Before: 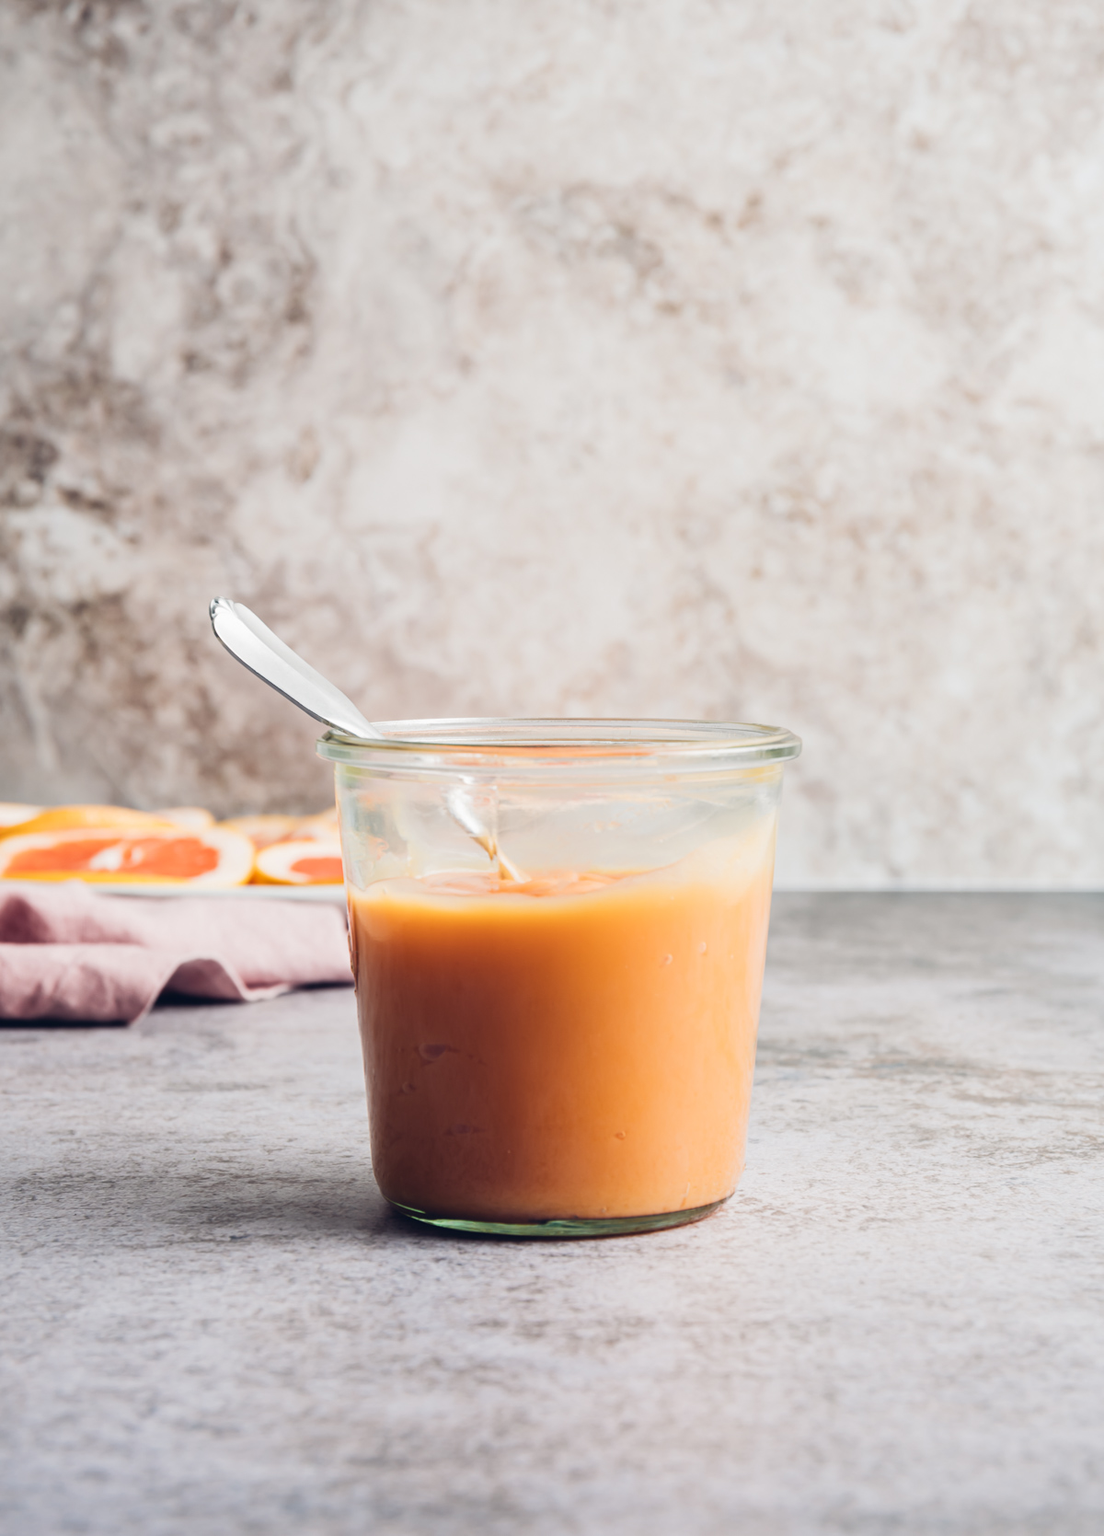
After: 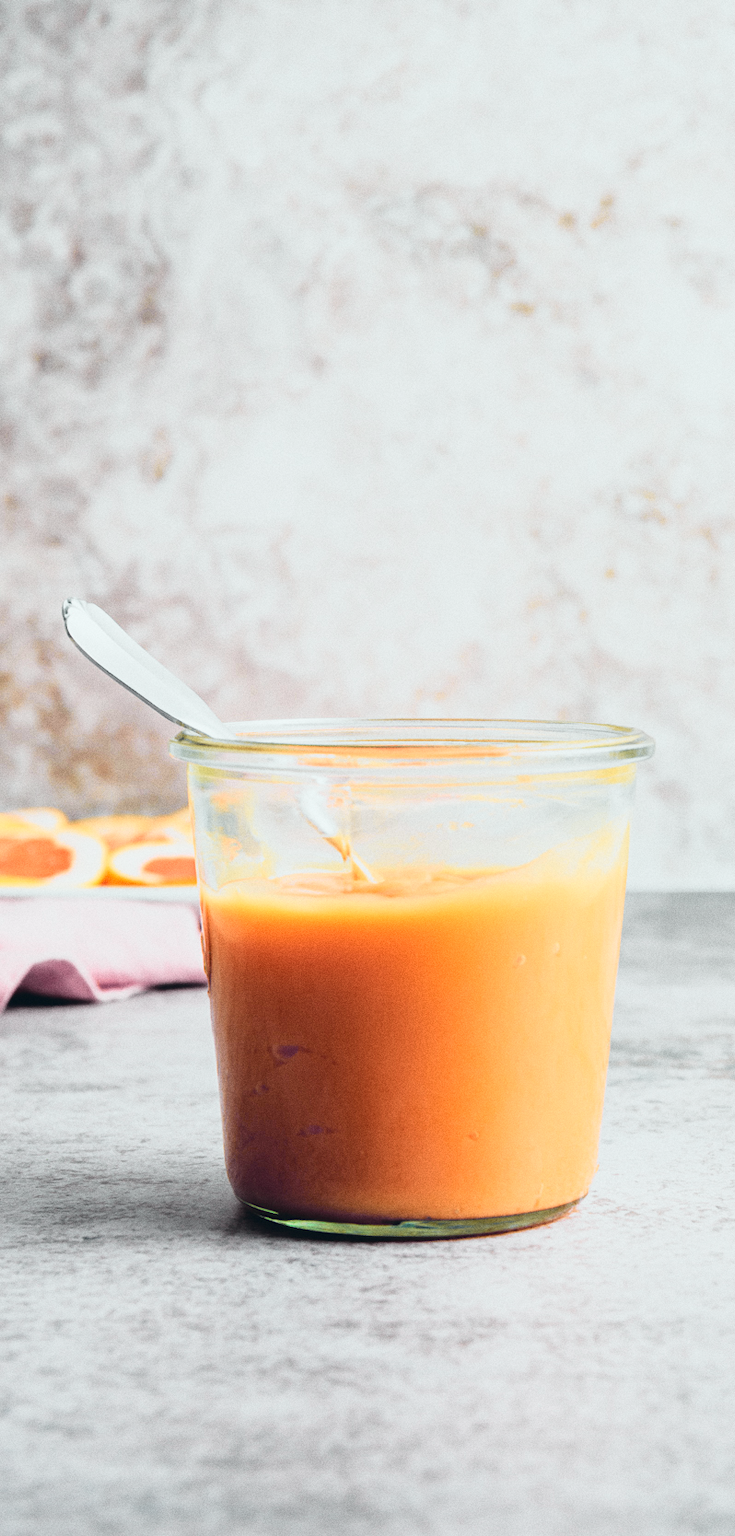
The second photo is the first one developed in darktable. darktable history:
grain: strength 26%
crop and rotate: left 13.409%, right 19.924%
tone curve: curves: ch0 [(0.001, 0.029) (0.084, 0.074) (0.162, 0.165) (0.304, 0.382) (0.466, 0.576) (0.654, 0.741) (0.848, 0.906) (0.984, 0.963)]; ch1 [(0, 0) (0.34, 0.235) (0.46, 0.46) (0.515, 0.502) (0.553, 0.567) (0.764, 0.815) (1, 1)]; ch2 [(0, 0) (0.44, 0.458) (0.479, 0.492) (0.524, 0.507) (0.547, 0.579) (0.673, 0.712) (1, 1)], color space Lab, independent channels, preserve colors none
